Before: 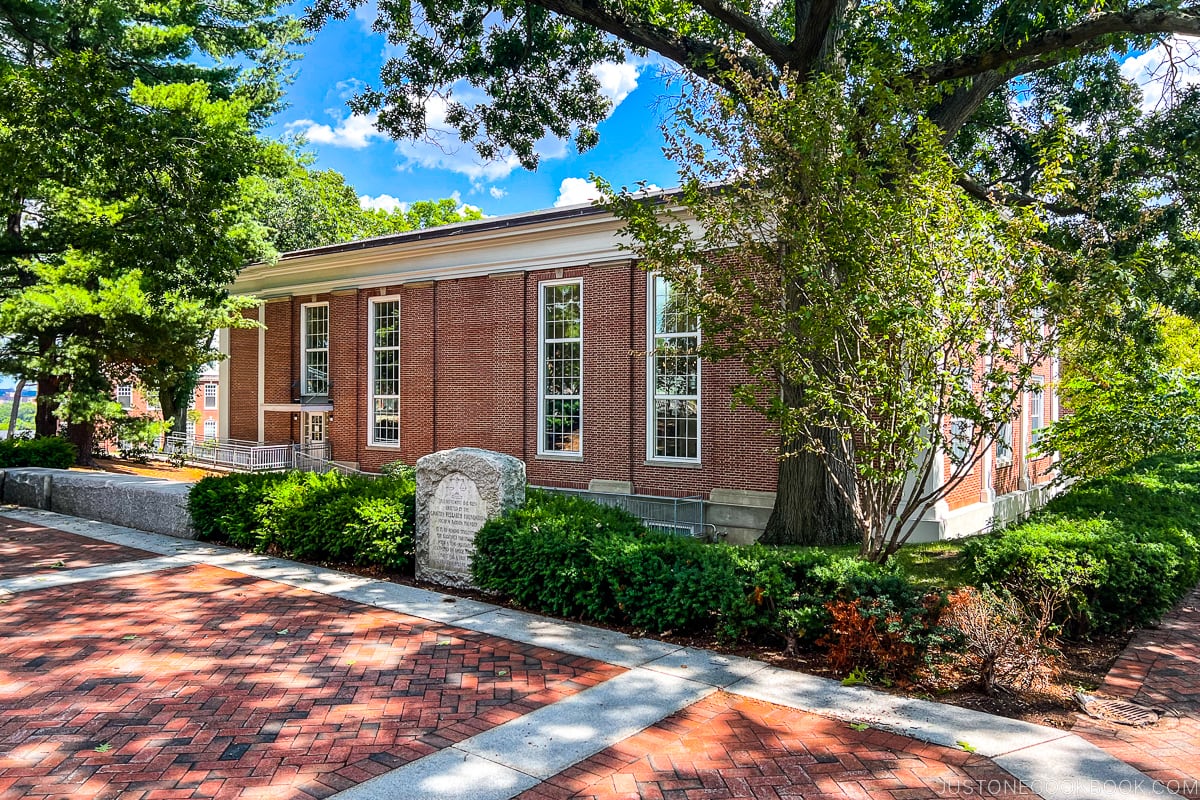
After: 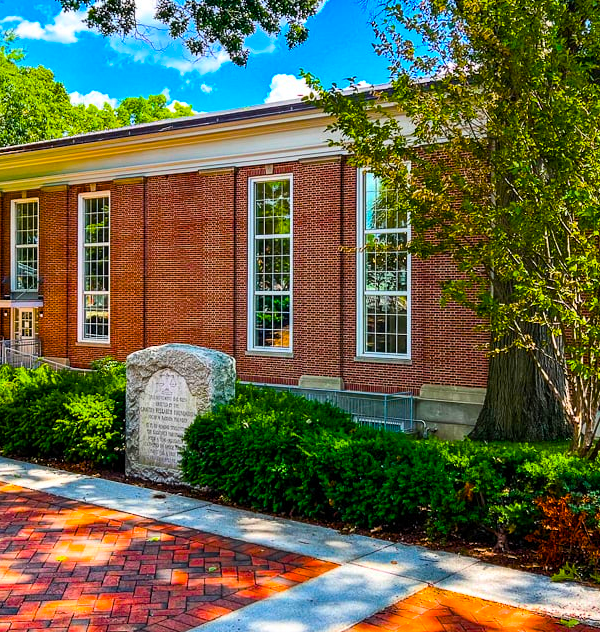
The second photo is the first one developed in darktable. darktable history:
crop and rotate: angle 0.022°, left 24.224%, top 13.104%, right 25.741%, bottom 7.755%
color balance rgb: perceptual saturation grading › global saturation 63.959%, perceptual saturation grading › highlights 50.795%, perceptual saturation grading › shadows 29.7%, global vibrance 19.369%
